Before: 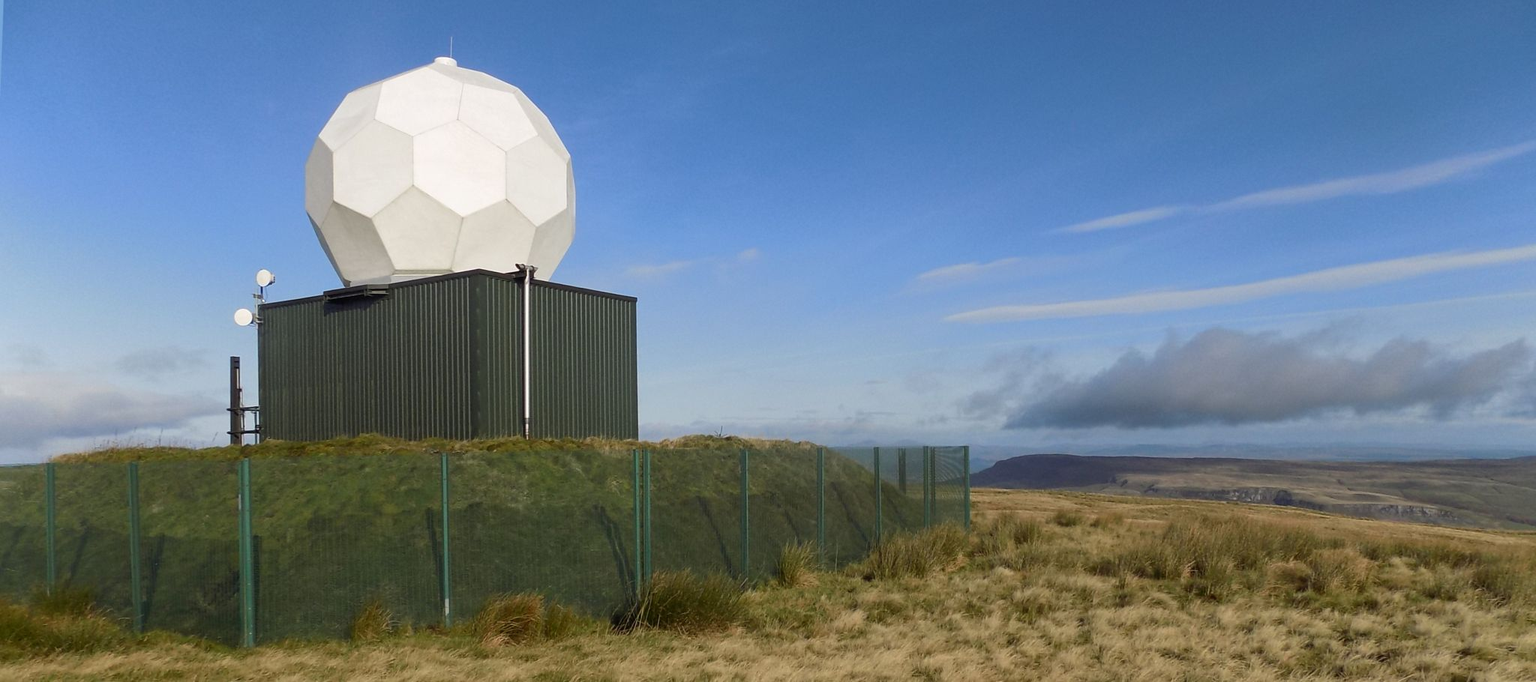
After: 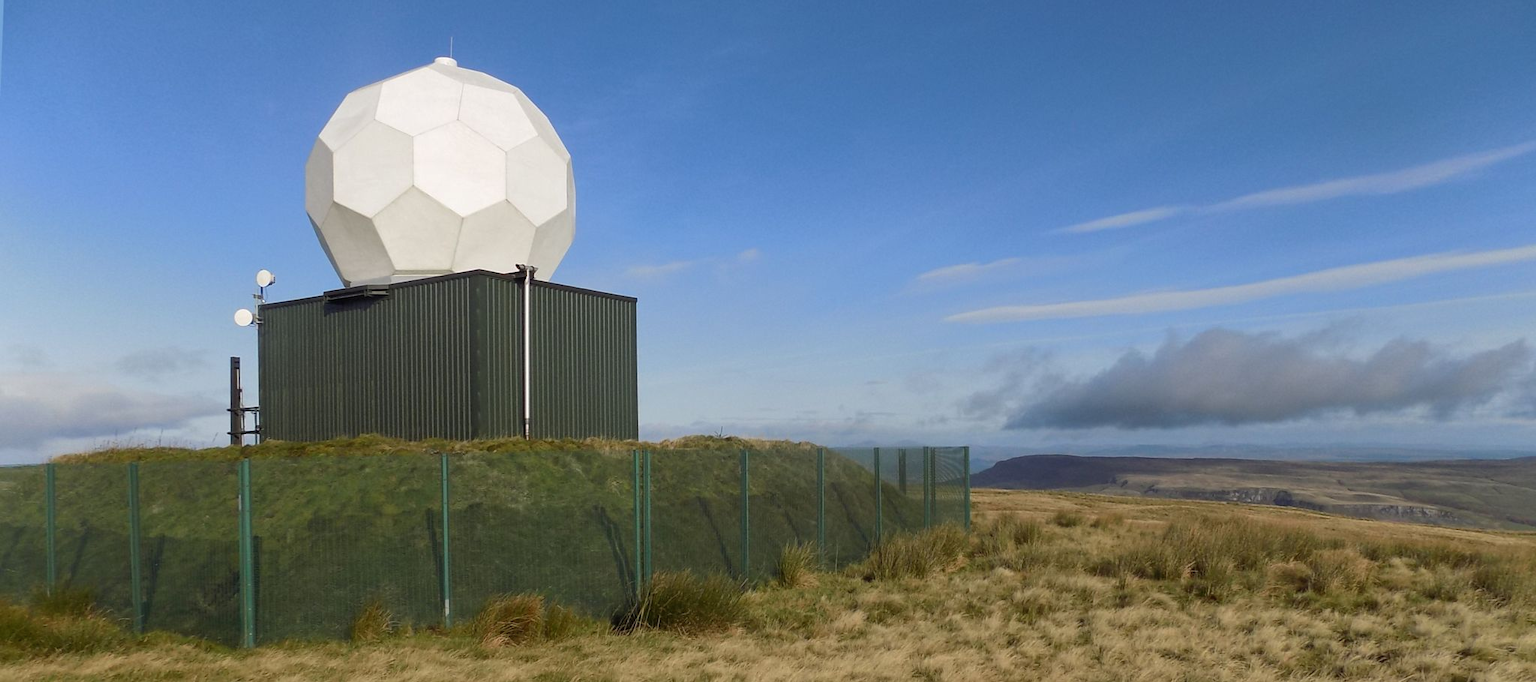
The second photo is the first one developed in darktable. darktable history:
shadows and highlights: shadows 25.41, highlights -25.62
